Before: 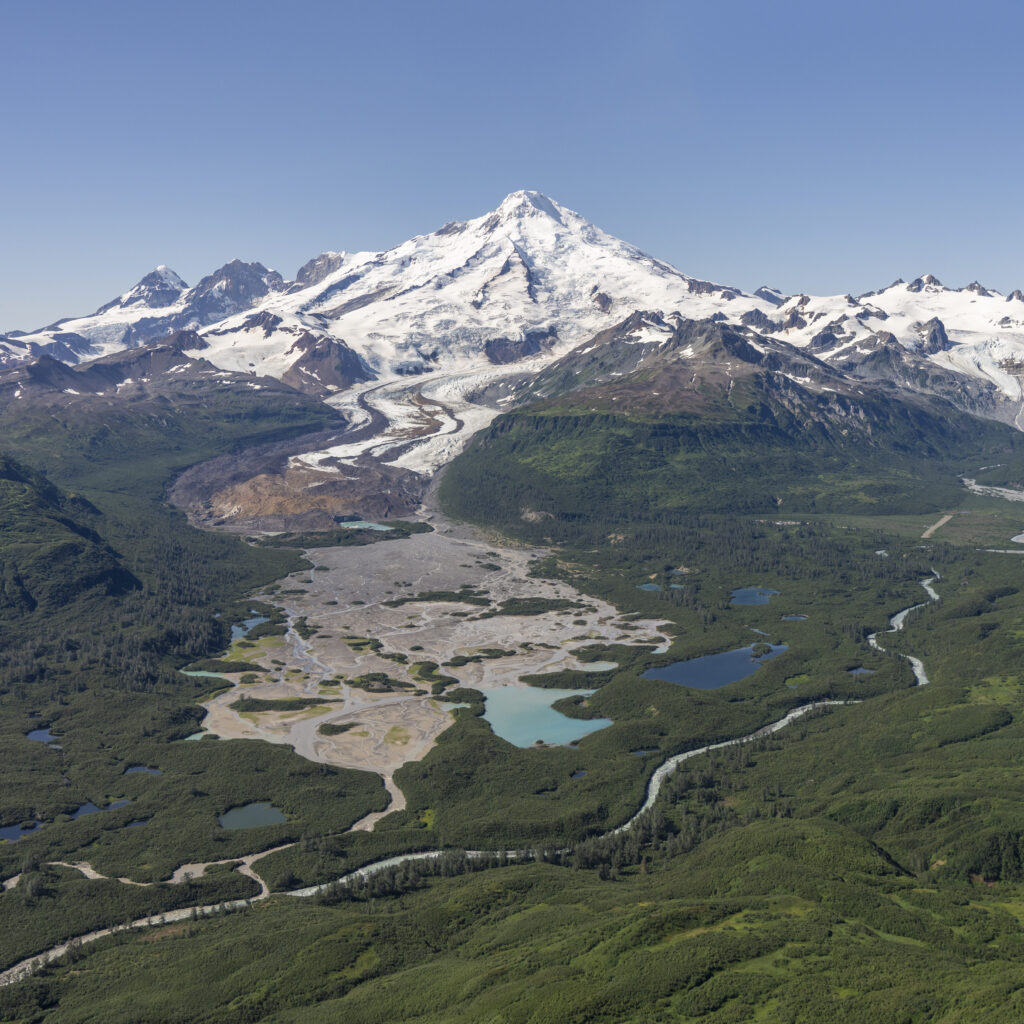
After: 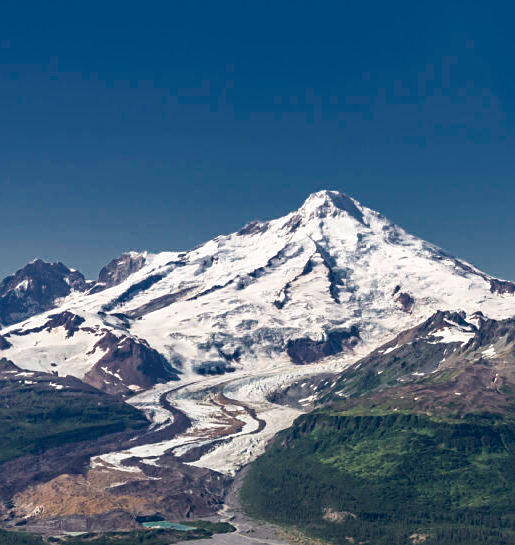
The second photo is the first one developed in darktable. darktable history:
exposure: black level correction 0.001, compensate highlight preservation false
sharpen: on, module defaults
color zones: curves: ch0 [(0, 0.497) (0.143, 0.5) (0.286, 0.5) (0.429, 0.483) (0.571, 0.116) (0.714, -0.006) (0.857, 0.28) (1, 0.497)]
crop: left 19.394%, right 30.26%, bottom 46.756%
velvia: on, module defaults
